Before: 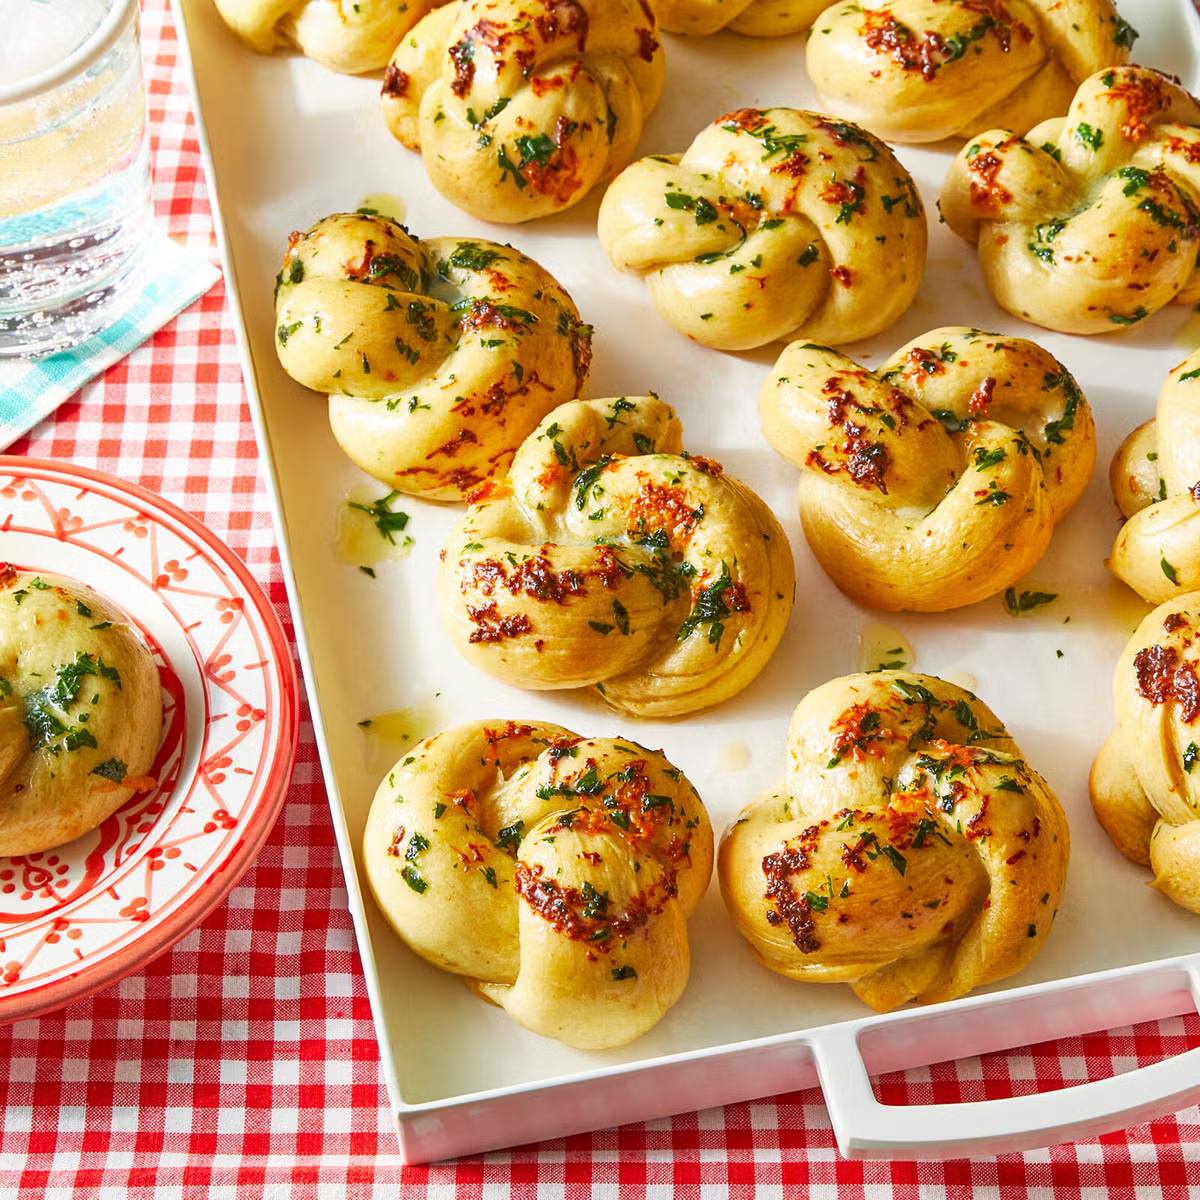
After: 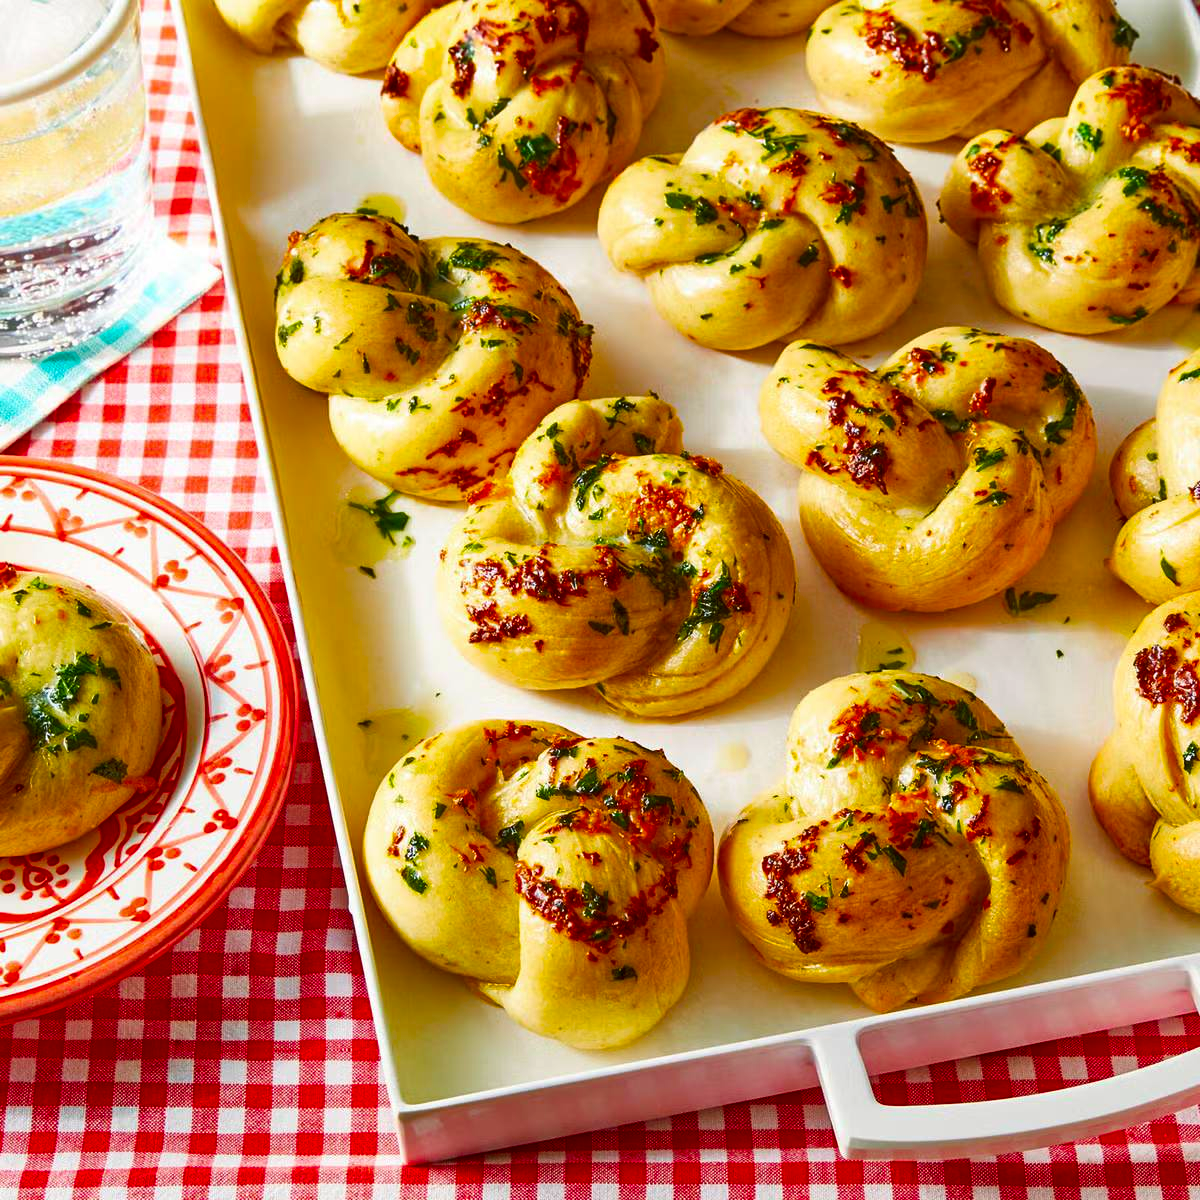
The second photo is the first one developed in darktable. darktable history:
color balance rgb: perceptual saturation grading › global saturation 25%, global vibrance 20%
contrast brightness saturation: contrast 0.07, brightness -0.14, saturation 0.11
